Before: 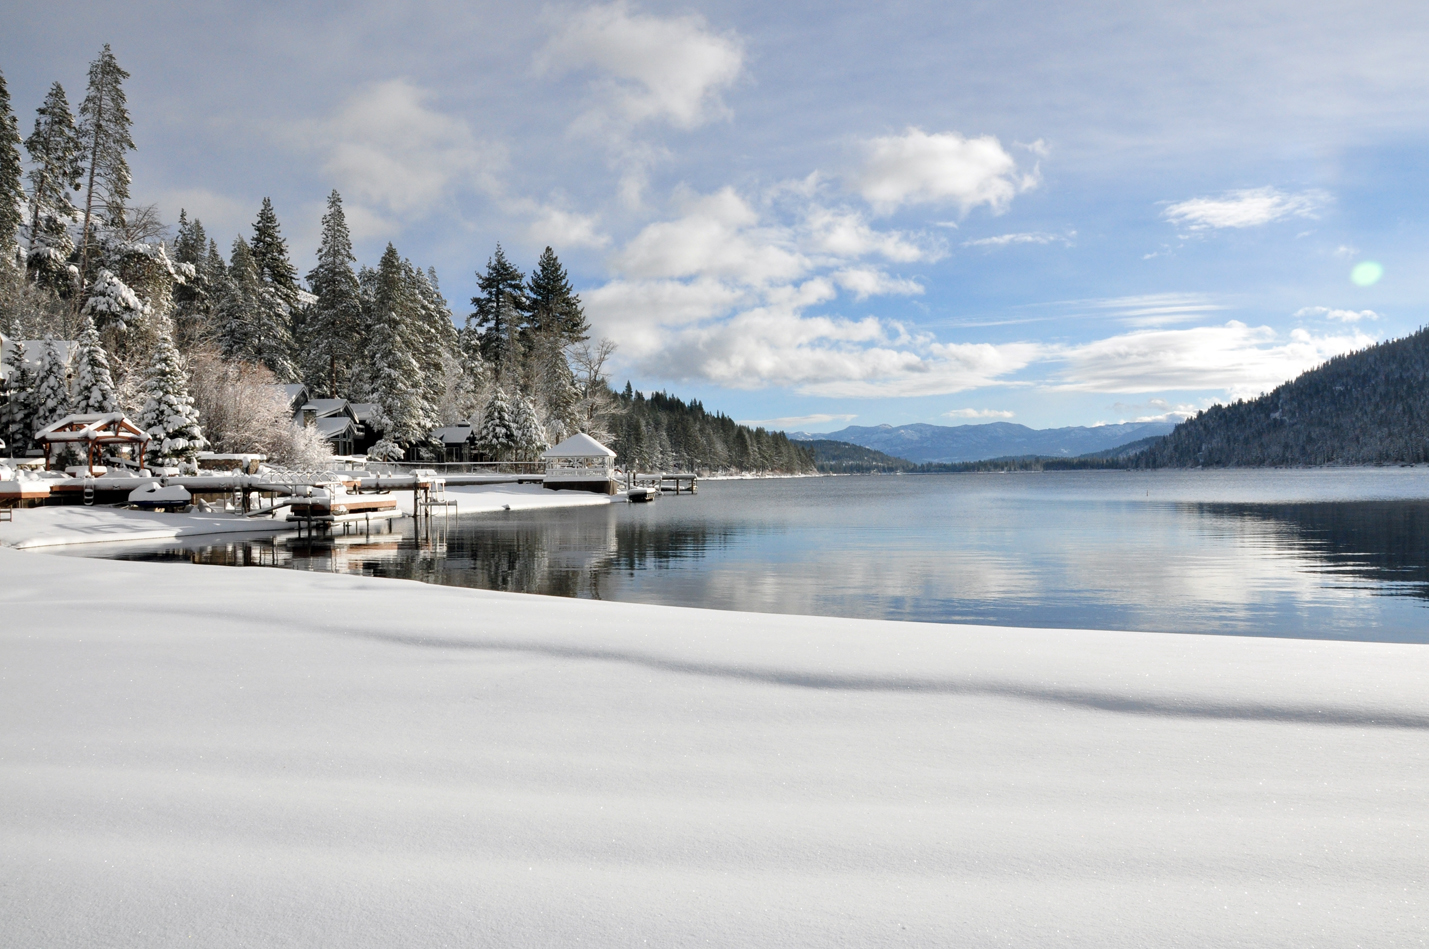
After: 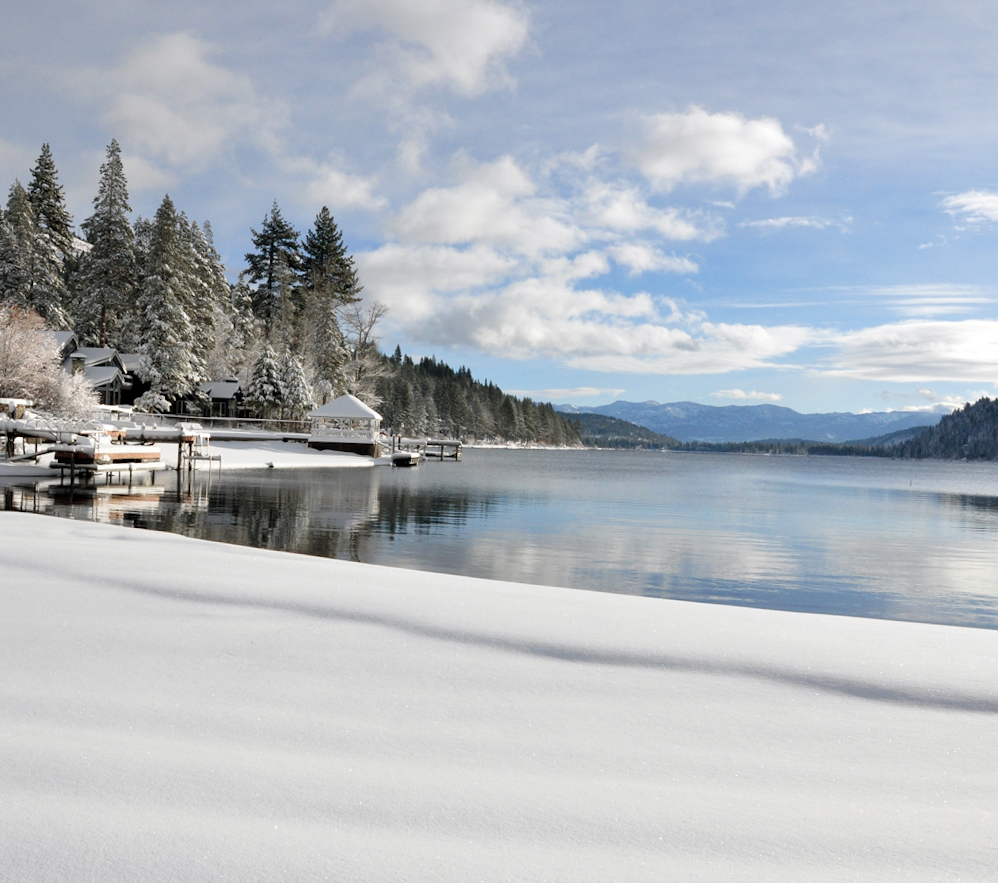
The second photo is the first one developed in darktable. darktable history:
crop and rotate: angle -2.84°, left 14.003%, top 0.037%, right 11.014%, bottom 0.081%
